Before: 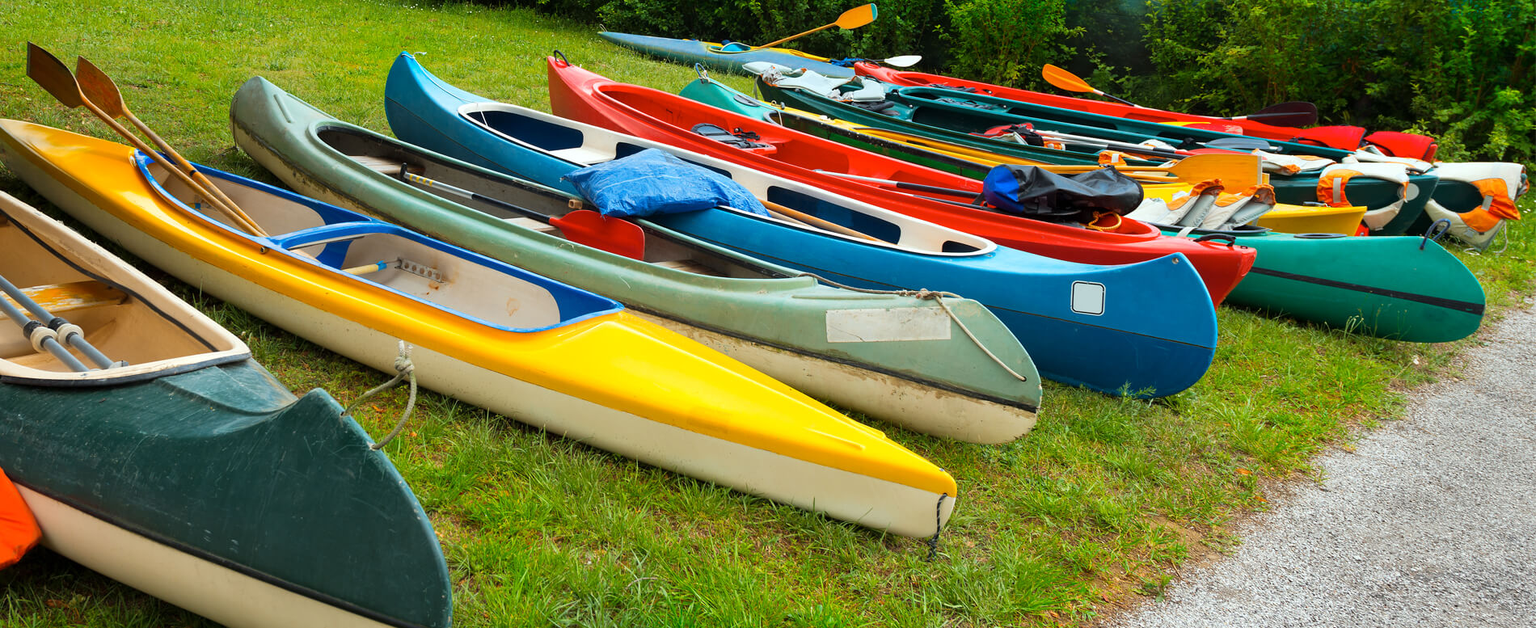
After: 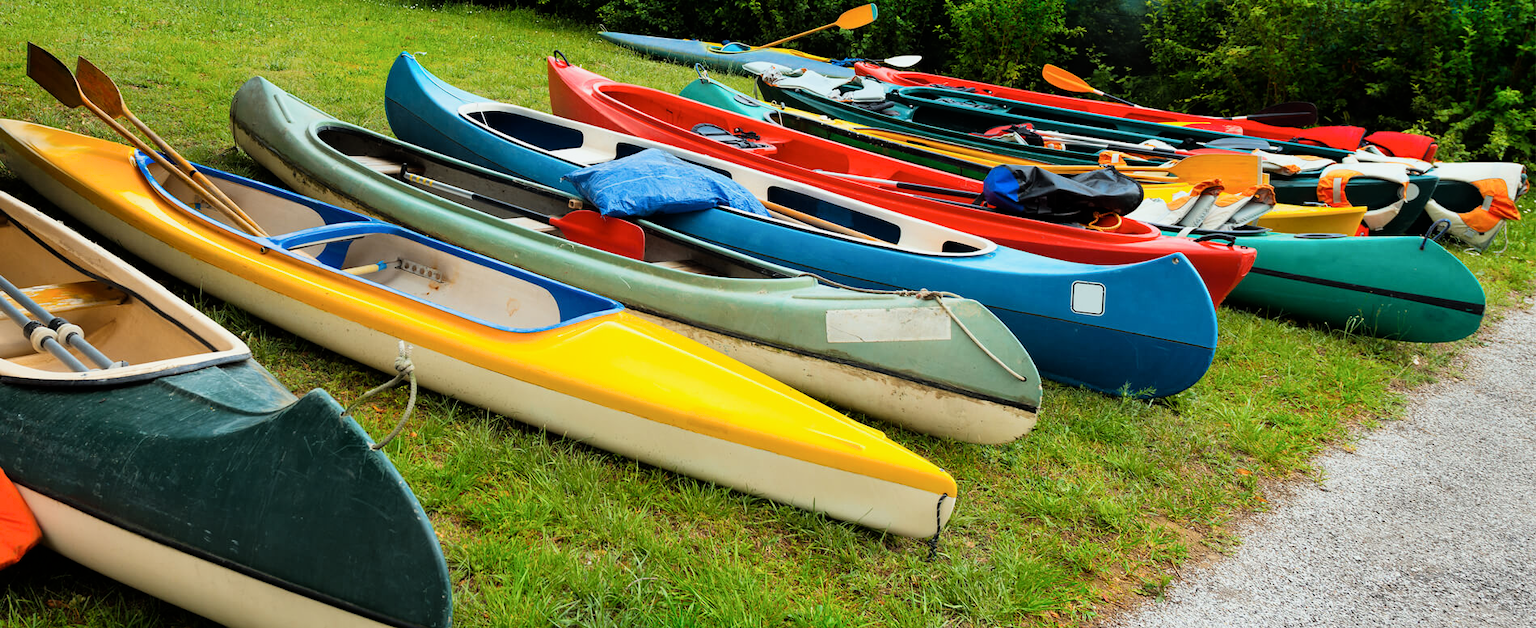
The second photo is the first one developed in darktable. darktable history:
filmic rgb: black relative exposure -8.1 EV, white relative exposure 3 EV, threshold 3.05 EV, hardness 5.36, contrast 1.24, enable highlight reconstruction true
